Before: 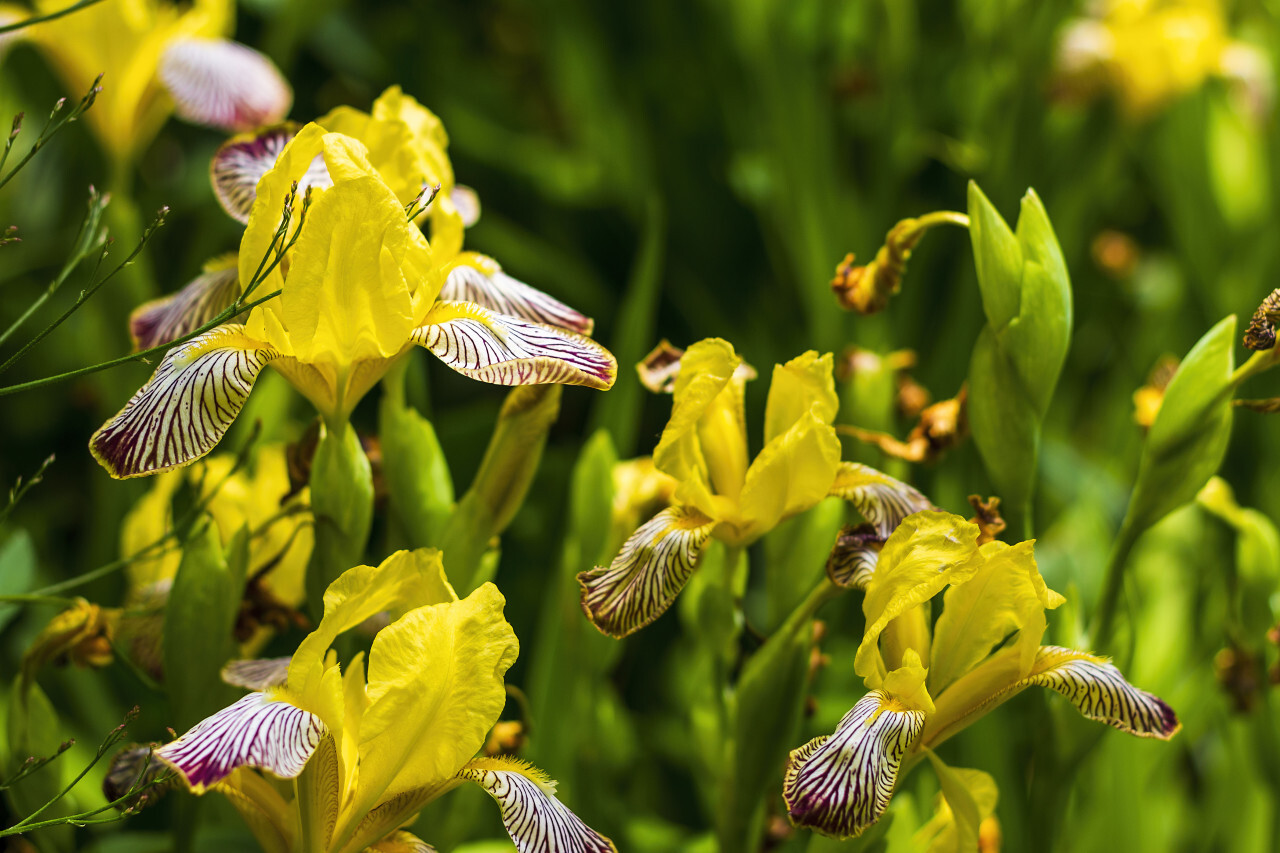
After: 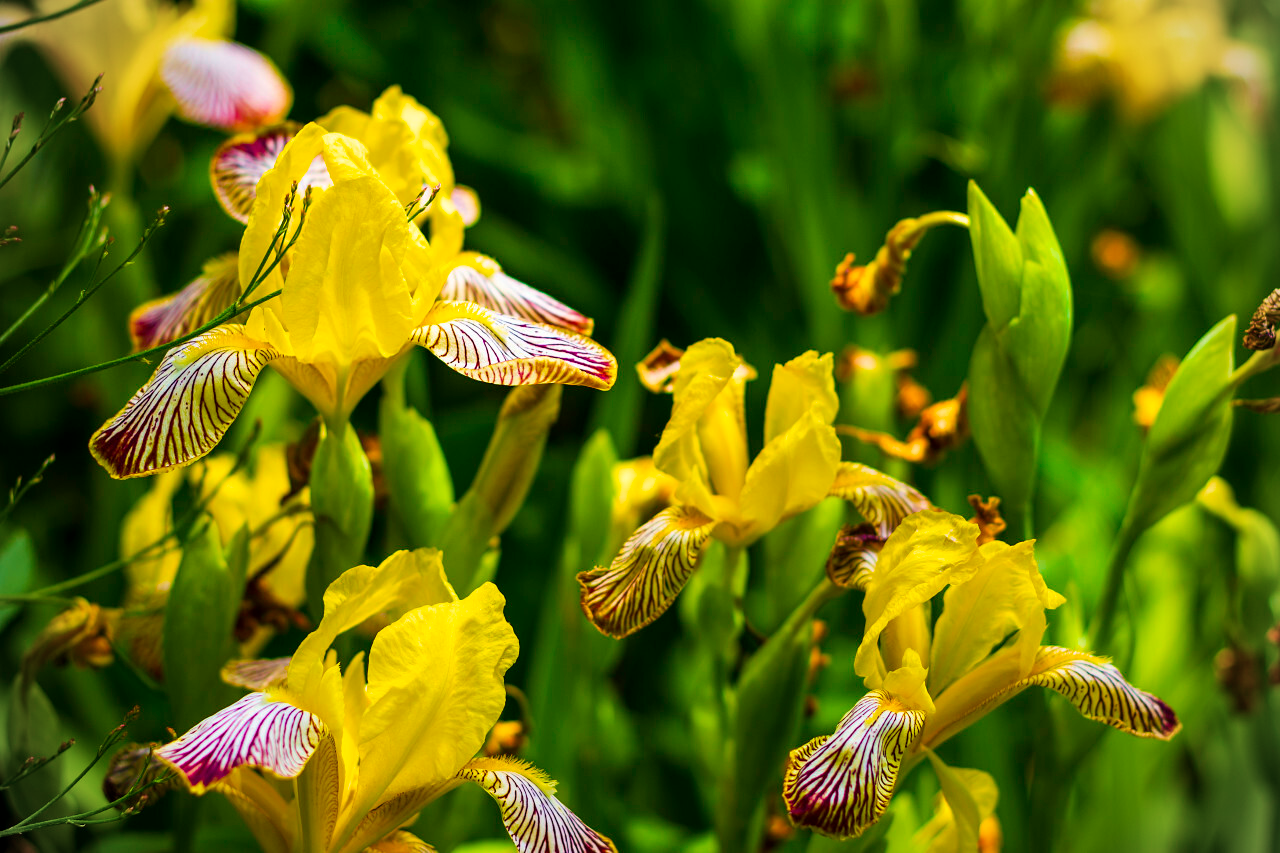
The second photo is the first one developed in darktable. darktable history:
velvia: strength 51.5%, mid-tones bias 0.517
vignetting: unbound false
